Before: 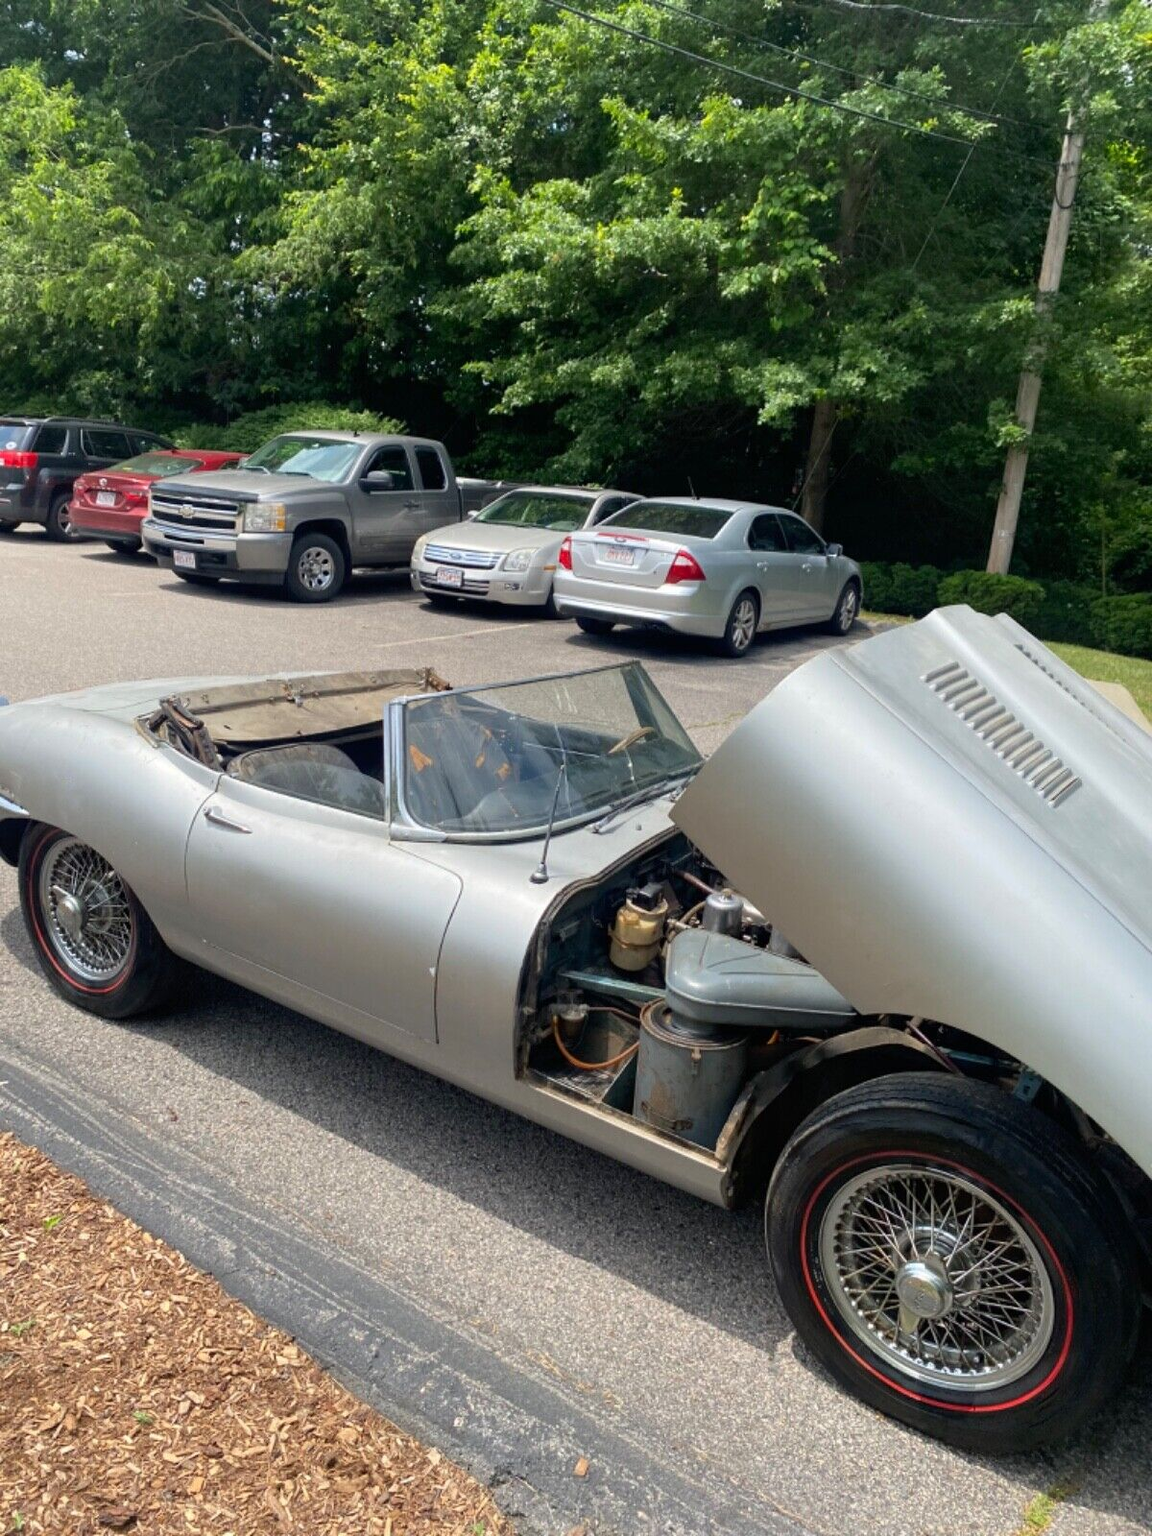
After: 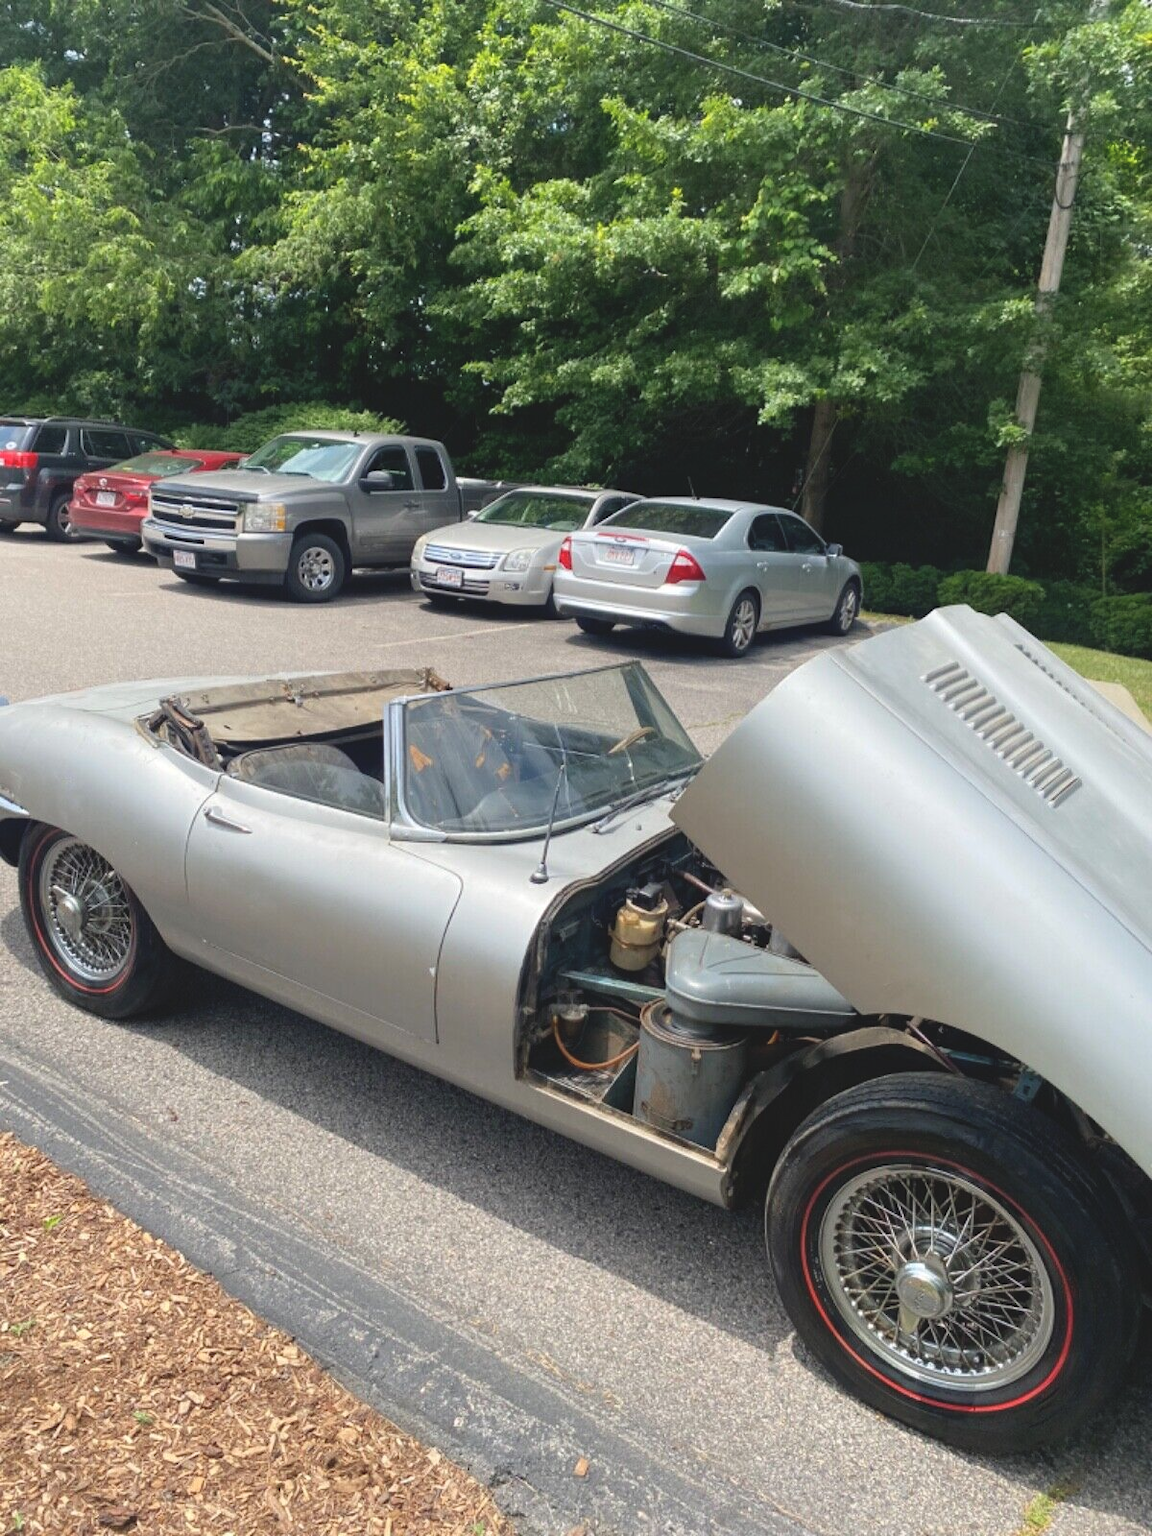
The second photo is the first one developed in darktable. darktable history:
color balance "[matte effect]": lift [1.007, 1, 1, 1], gamma [1.097, 1, 1, 1]
